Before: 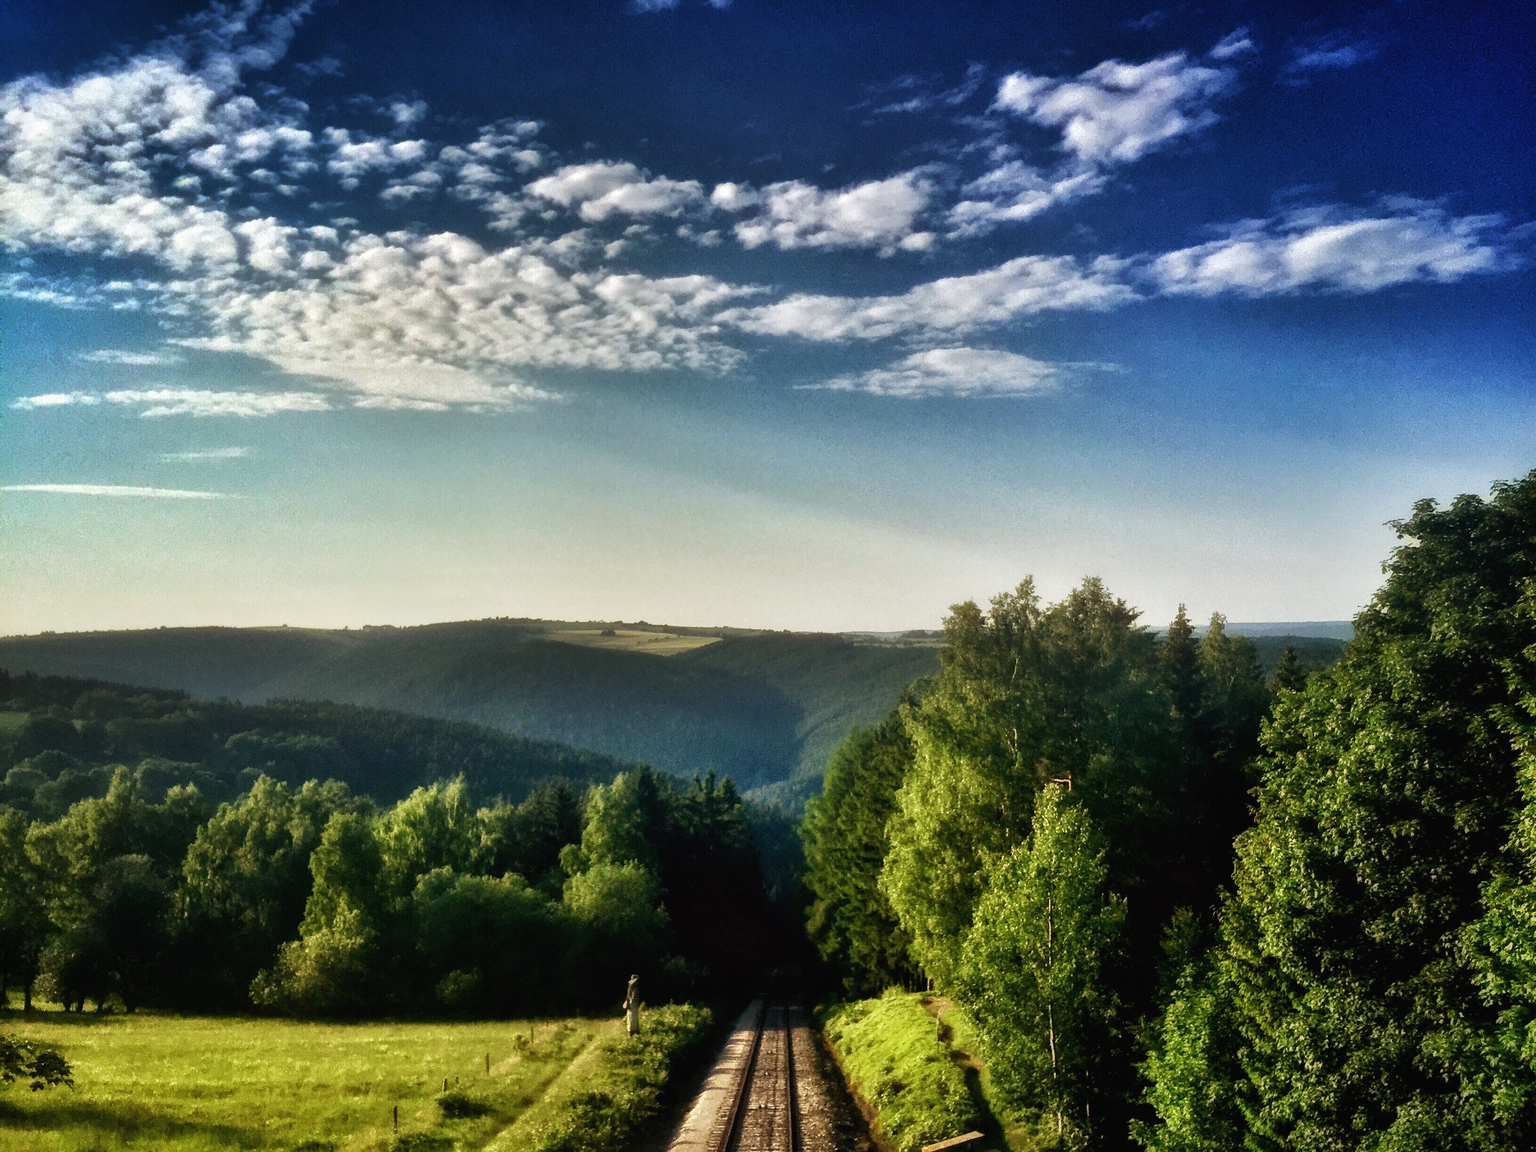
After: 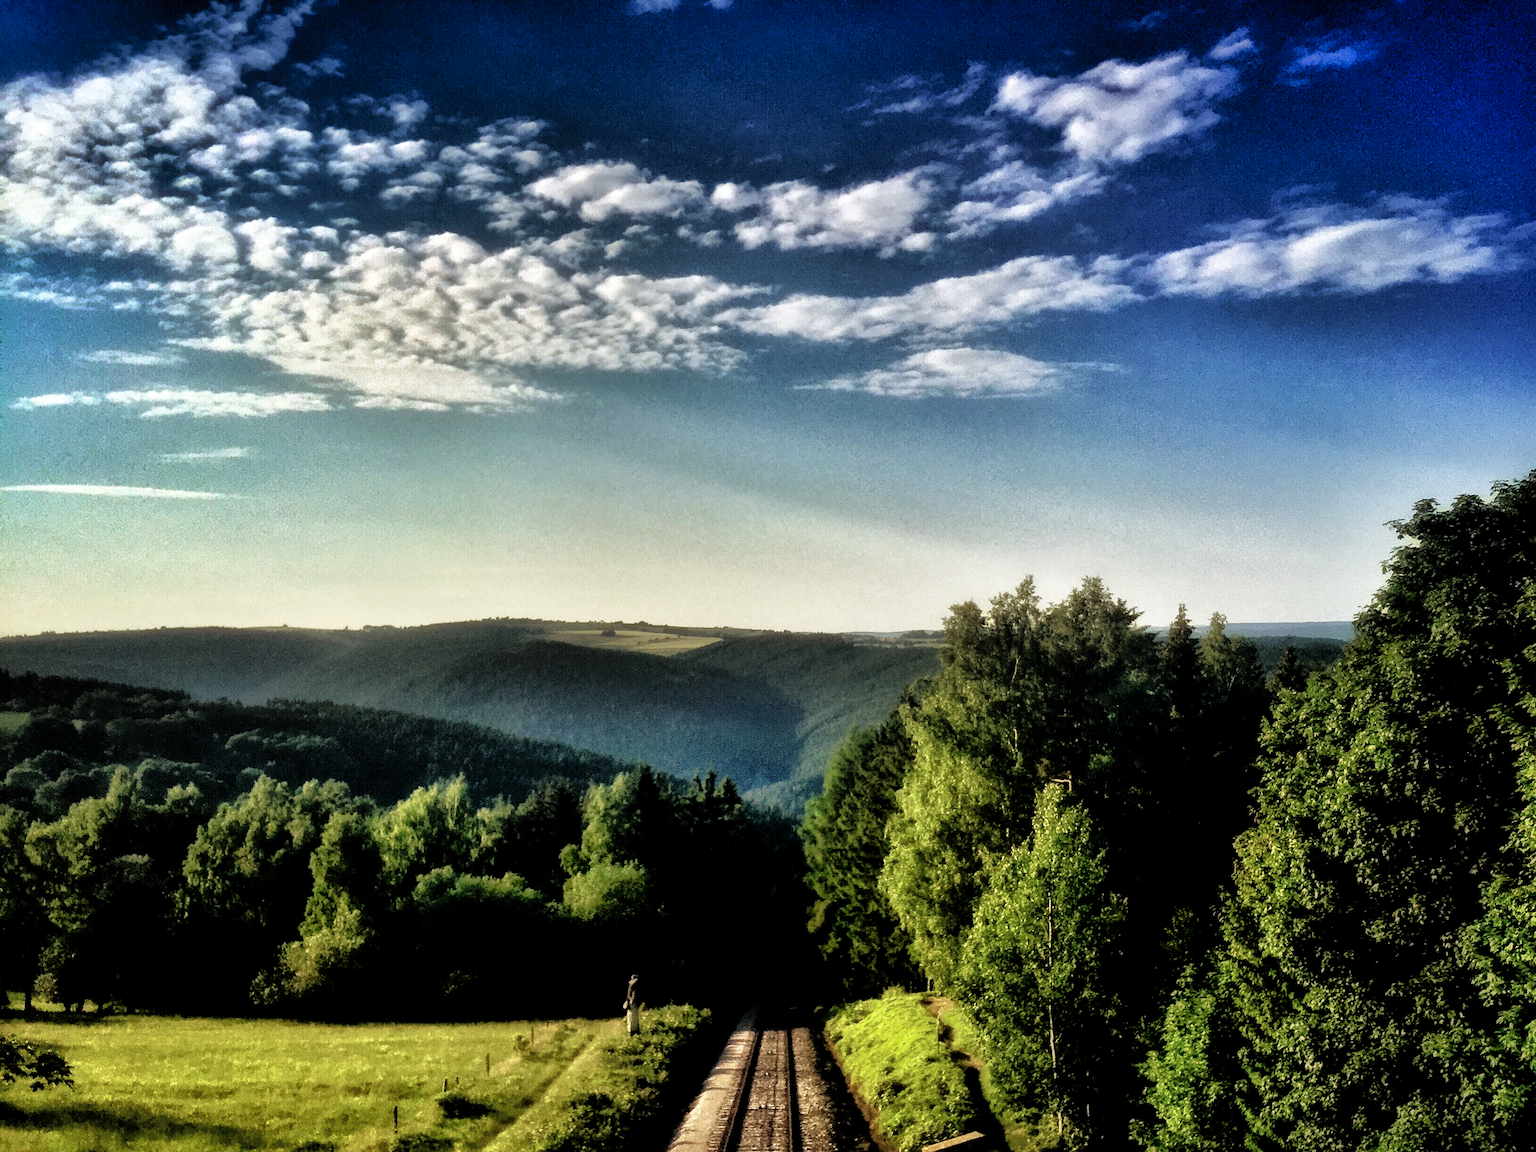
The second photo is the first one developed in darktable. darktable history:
shadows and highlights: on, module defaults
filmic rgb: black relative exposure -5.55 EV, white relative exposure 2.5 EV, target black luminance 0%, hardness 4.51, latitude 67.11%, contrast 1.448, shadows ↔ highlights balance -3.64%
